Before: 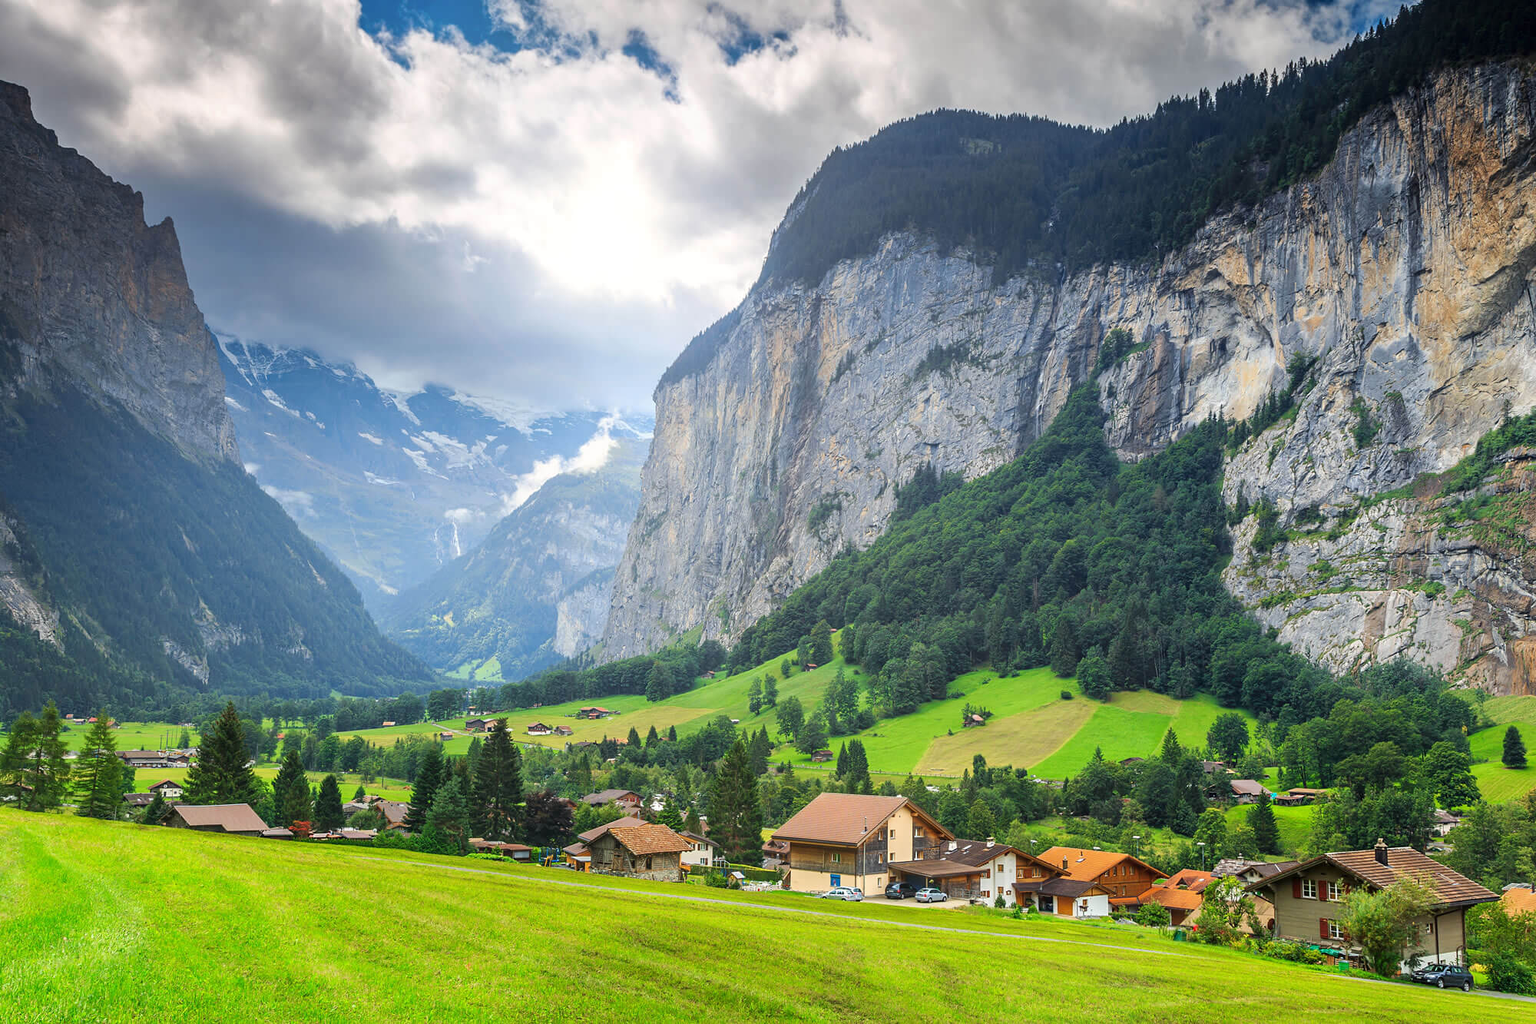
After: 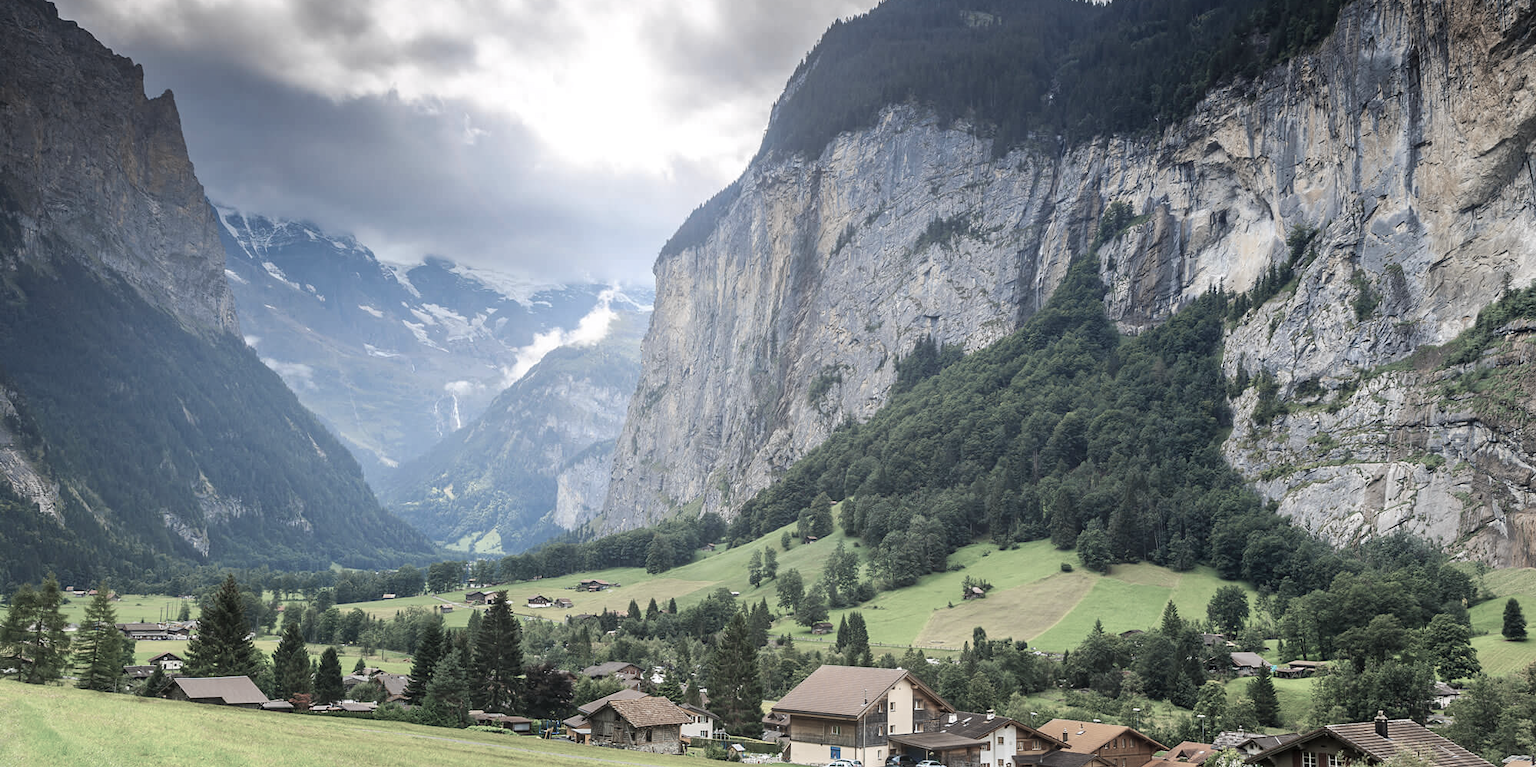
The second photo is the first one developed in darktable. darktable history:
white balance: red 1.004, blue 1.024
crop and rotate: top 12.5%, bottom 12.5%
color zones: curves: ch1 [(0.238, 0.163) (0.476, 0.2) (0.733, 0.322) (0.848, 0.134)]
